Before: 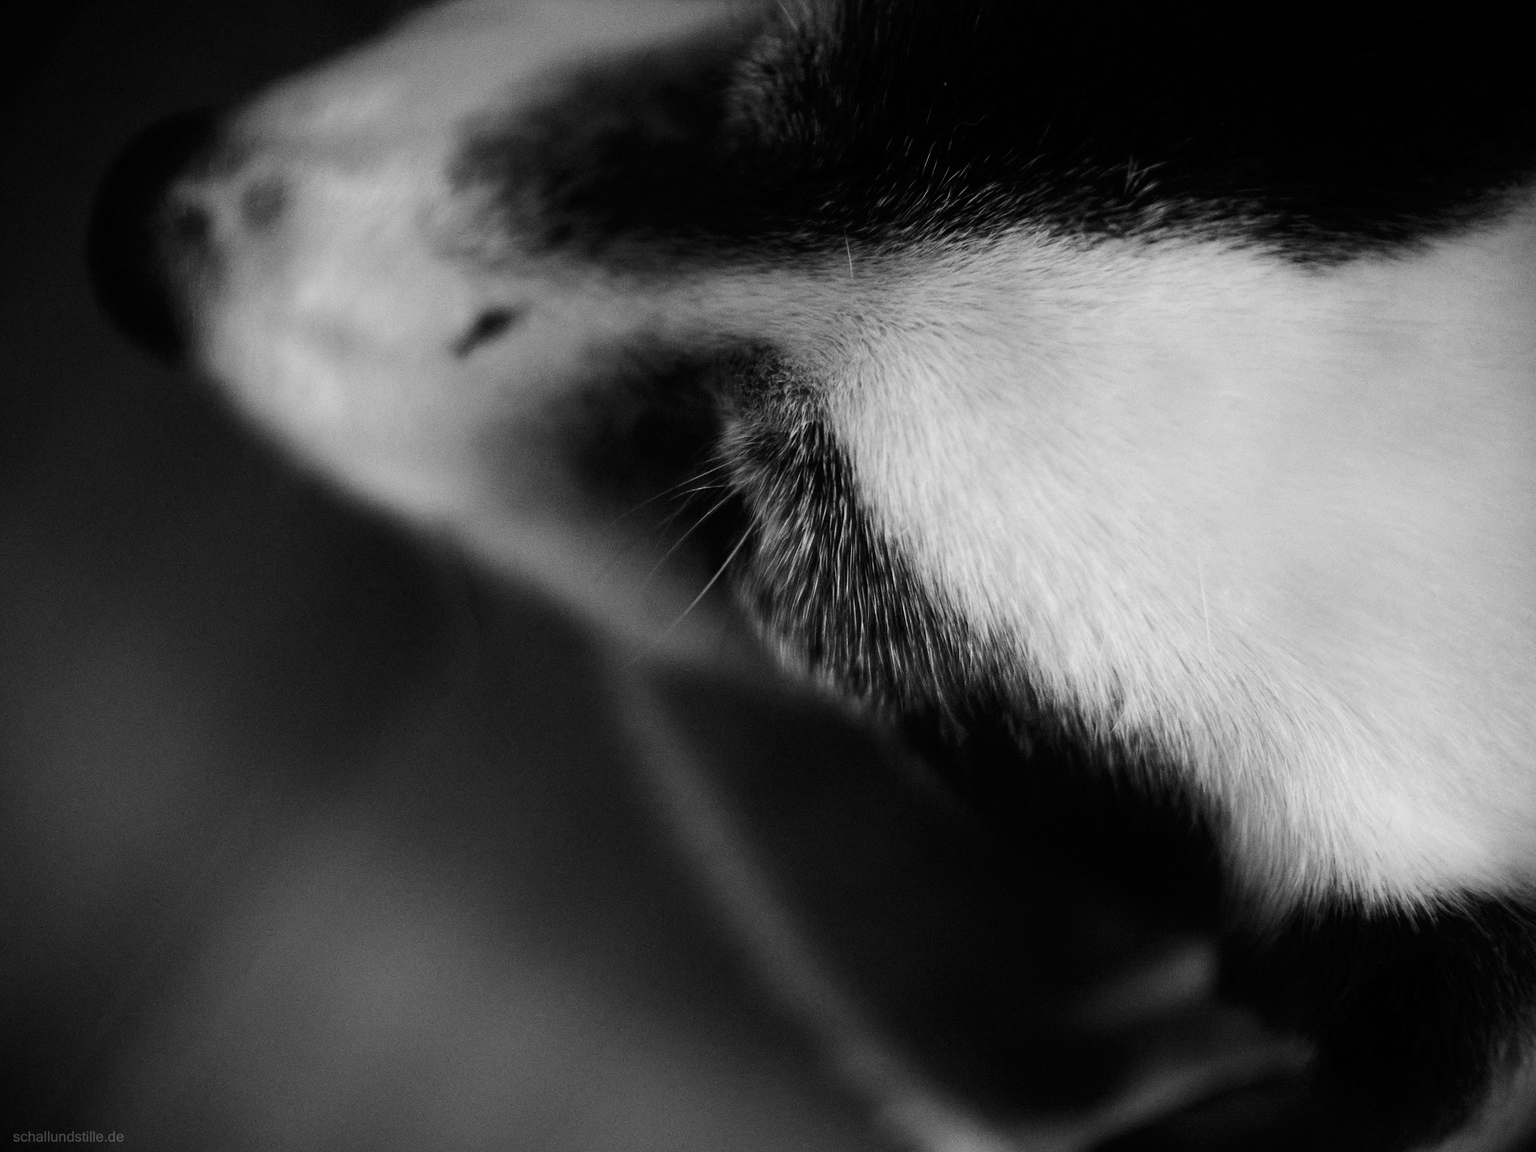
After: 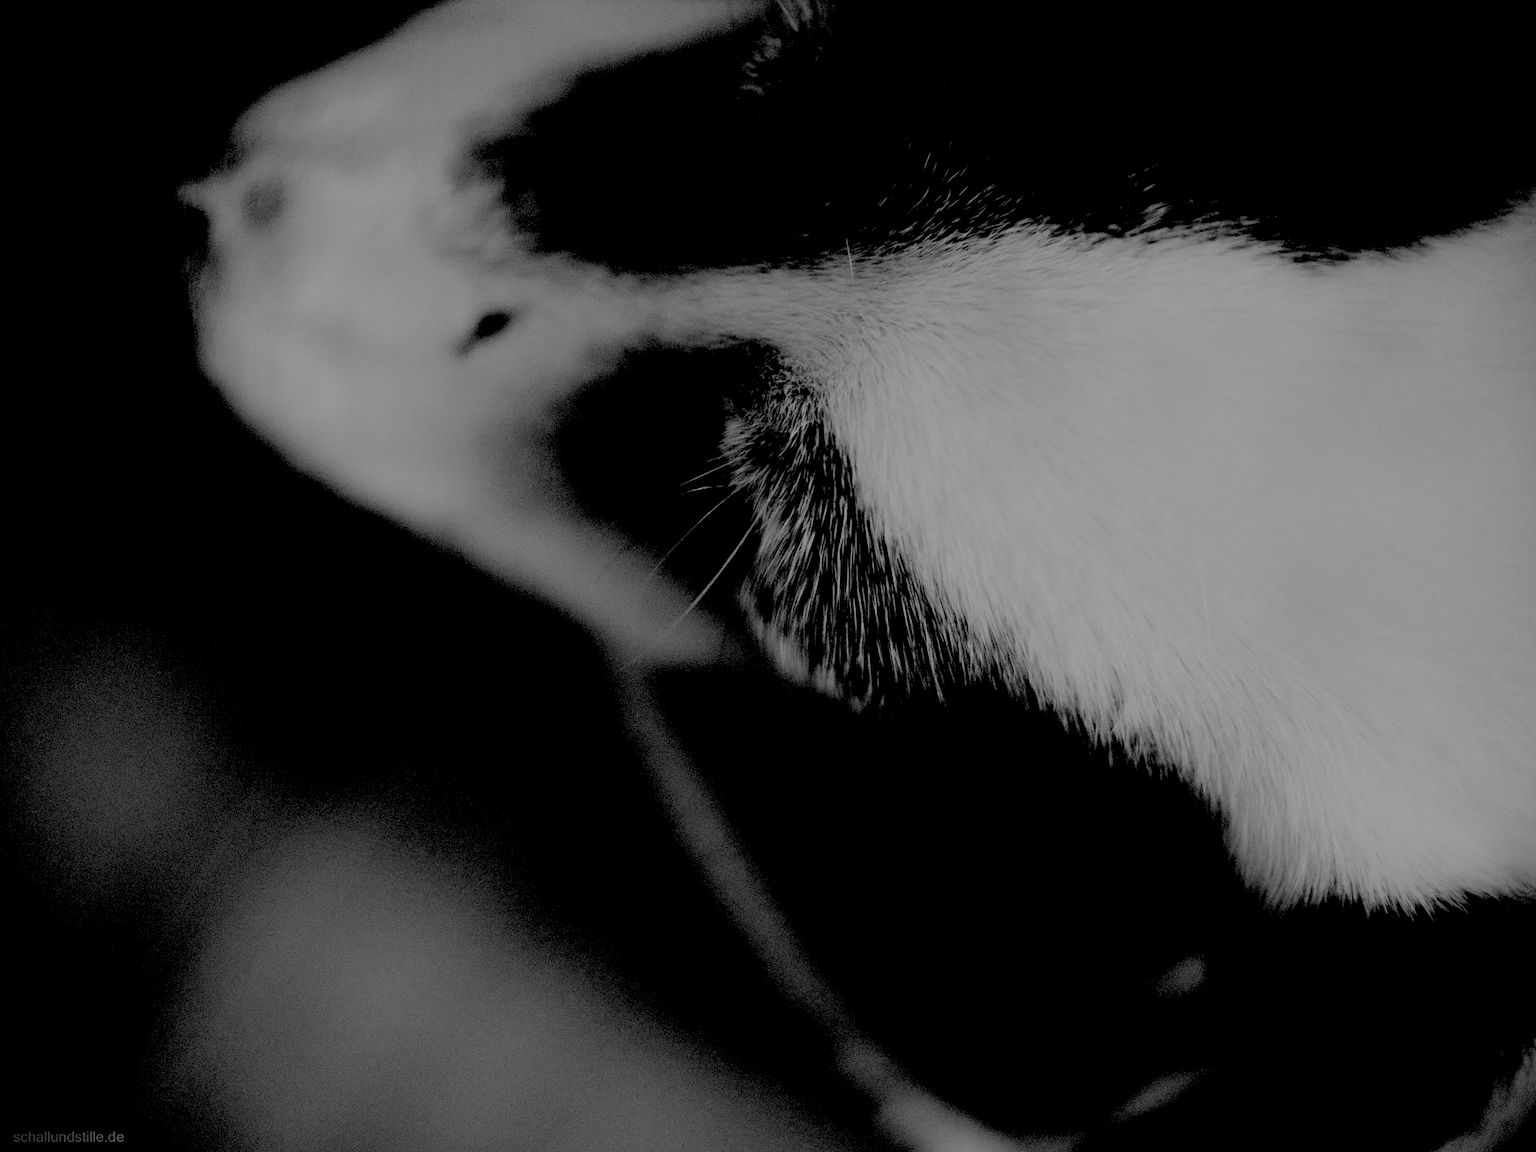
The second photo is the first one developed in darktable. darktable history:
exposure: black level correction 0.027, exposure -0.082 EV, compensate highlight preservation false
filmic rgb: black relative exposure -8 EV, white relative exposure 8.02 EV, threshold 2.95 EV, target black luminance 0%, hardness 2.41, latitude 76.16%, contrast 0.561, shadows ↔ highlights balance 0.014%, contrast in shadows safe, enable highlight reconstruction true
